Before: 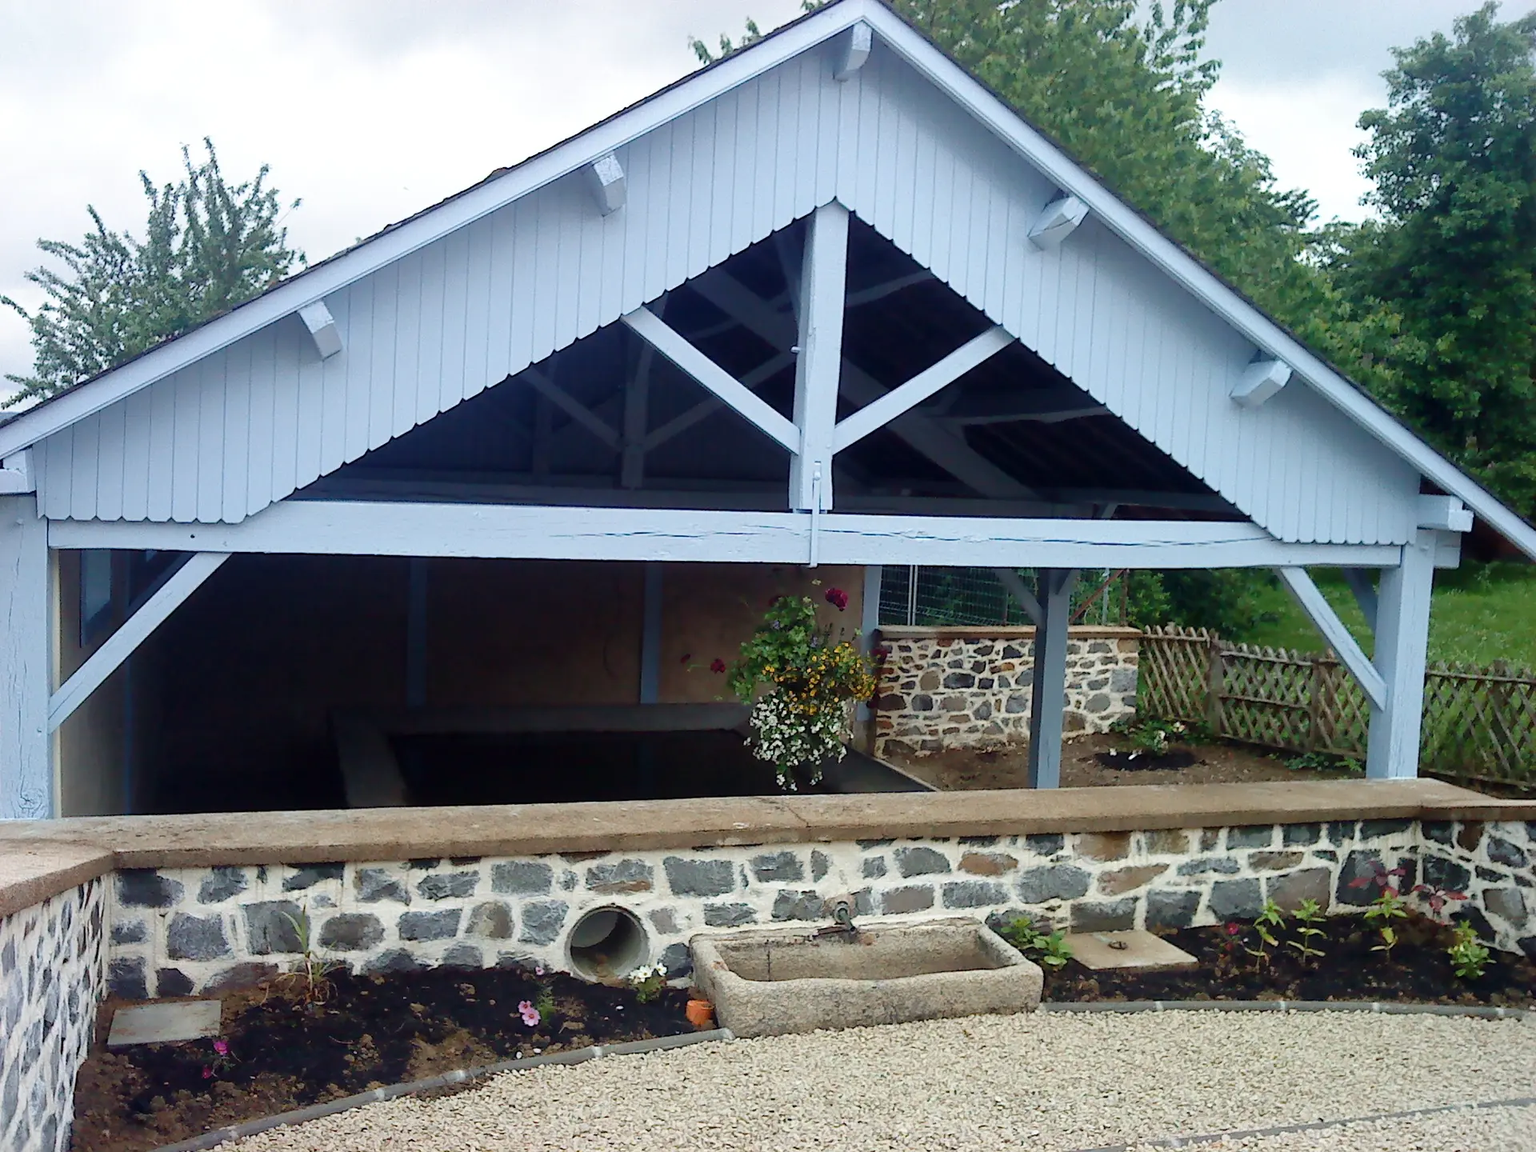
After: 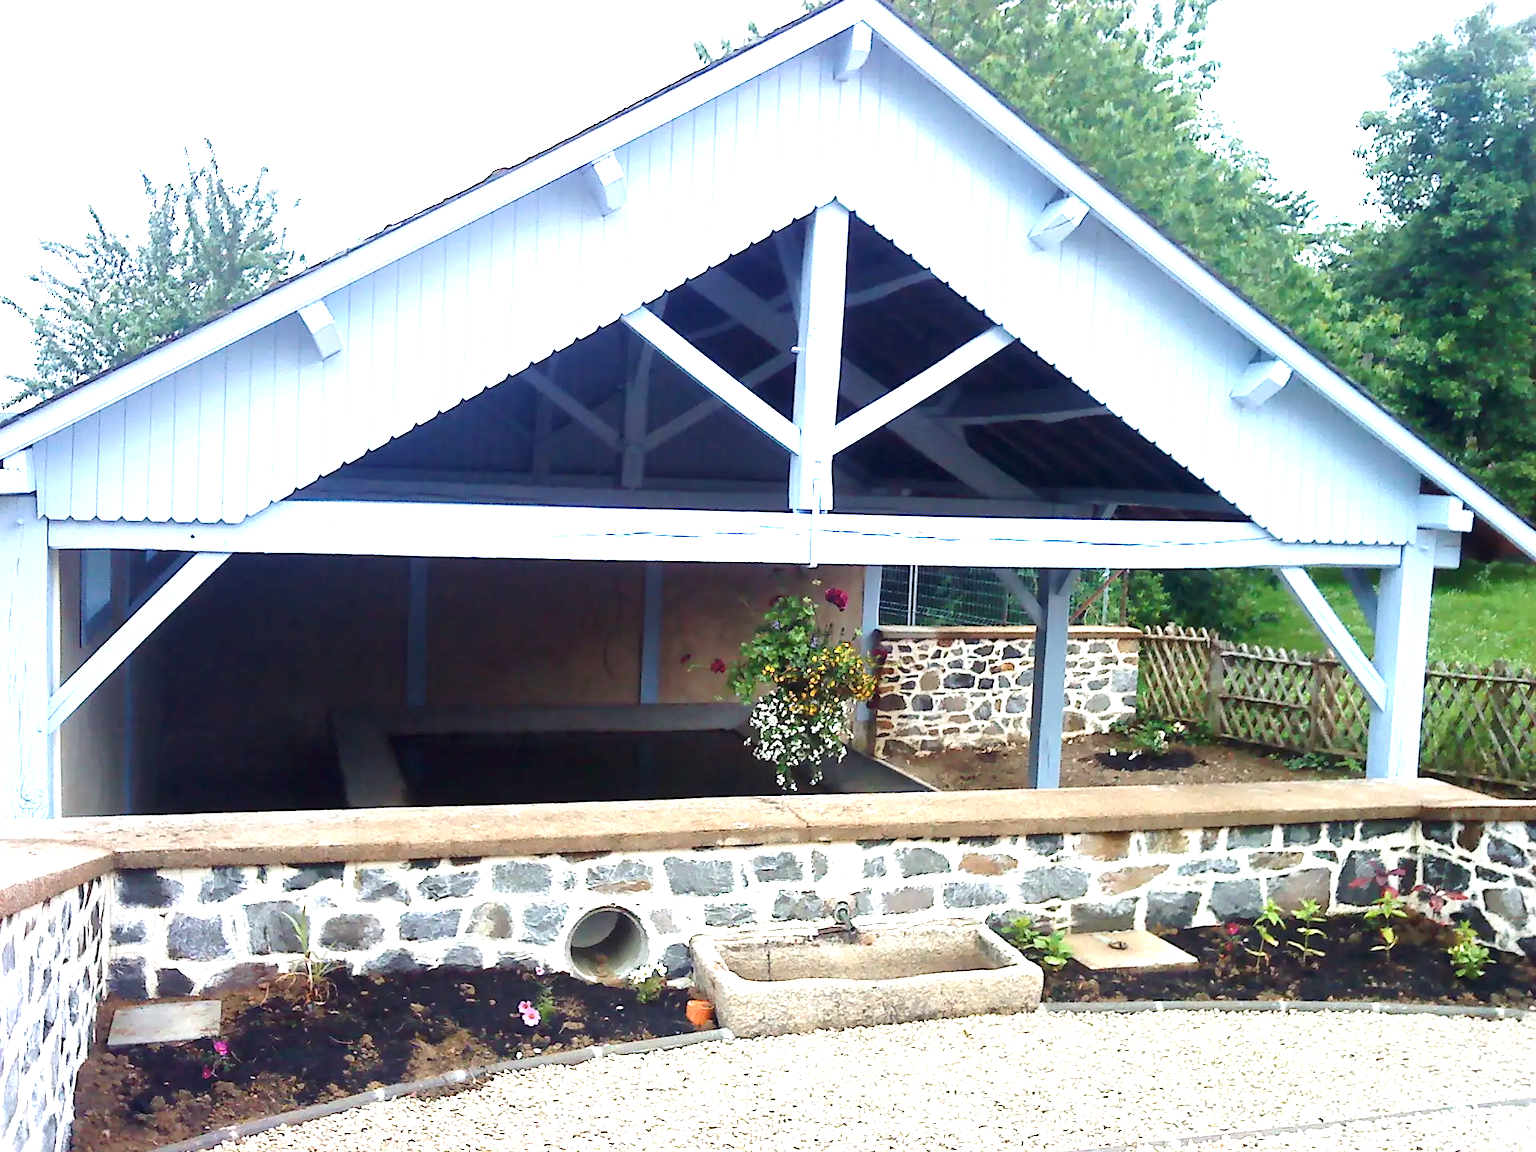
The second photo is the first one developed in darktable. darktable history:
white balance: red 1.009, blue 1.027
exposure: black level correction 0, exposure 1.45 EV, compensate exposure bias true, compensate highlight preservation false
